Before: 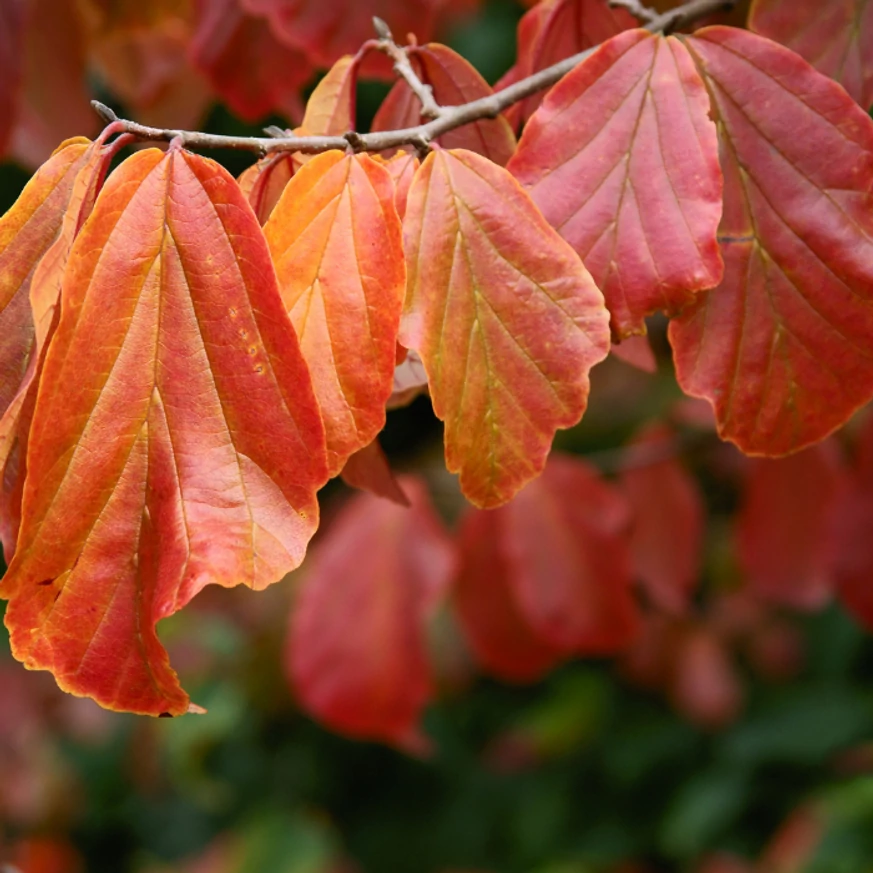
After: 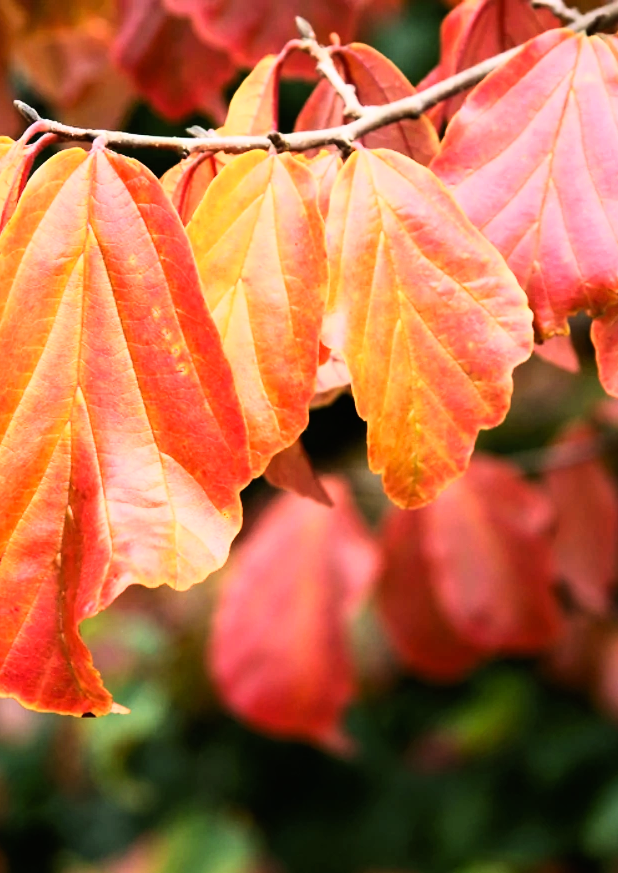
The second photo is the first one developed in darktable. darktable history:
crop and rotate: left 8.932%, right 20.269%
base curve: curves: ch0 [(0, 0) (0.007, 0.004) (0.027, 0.03) (0.046, 0.07) (0.207, 0.54) (0.442, 0.872) (0.673, 0.972) (1, 1)]
